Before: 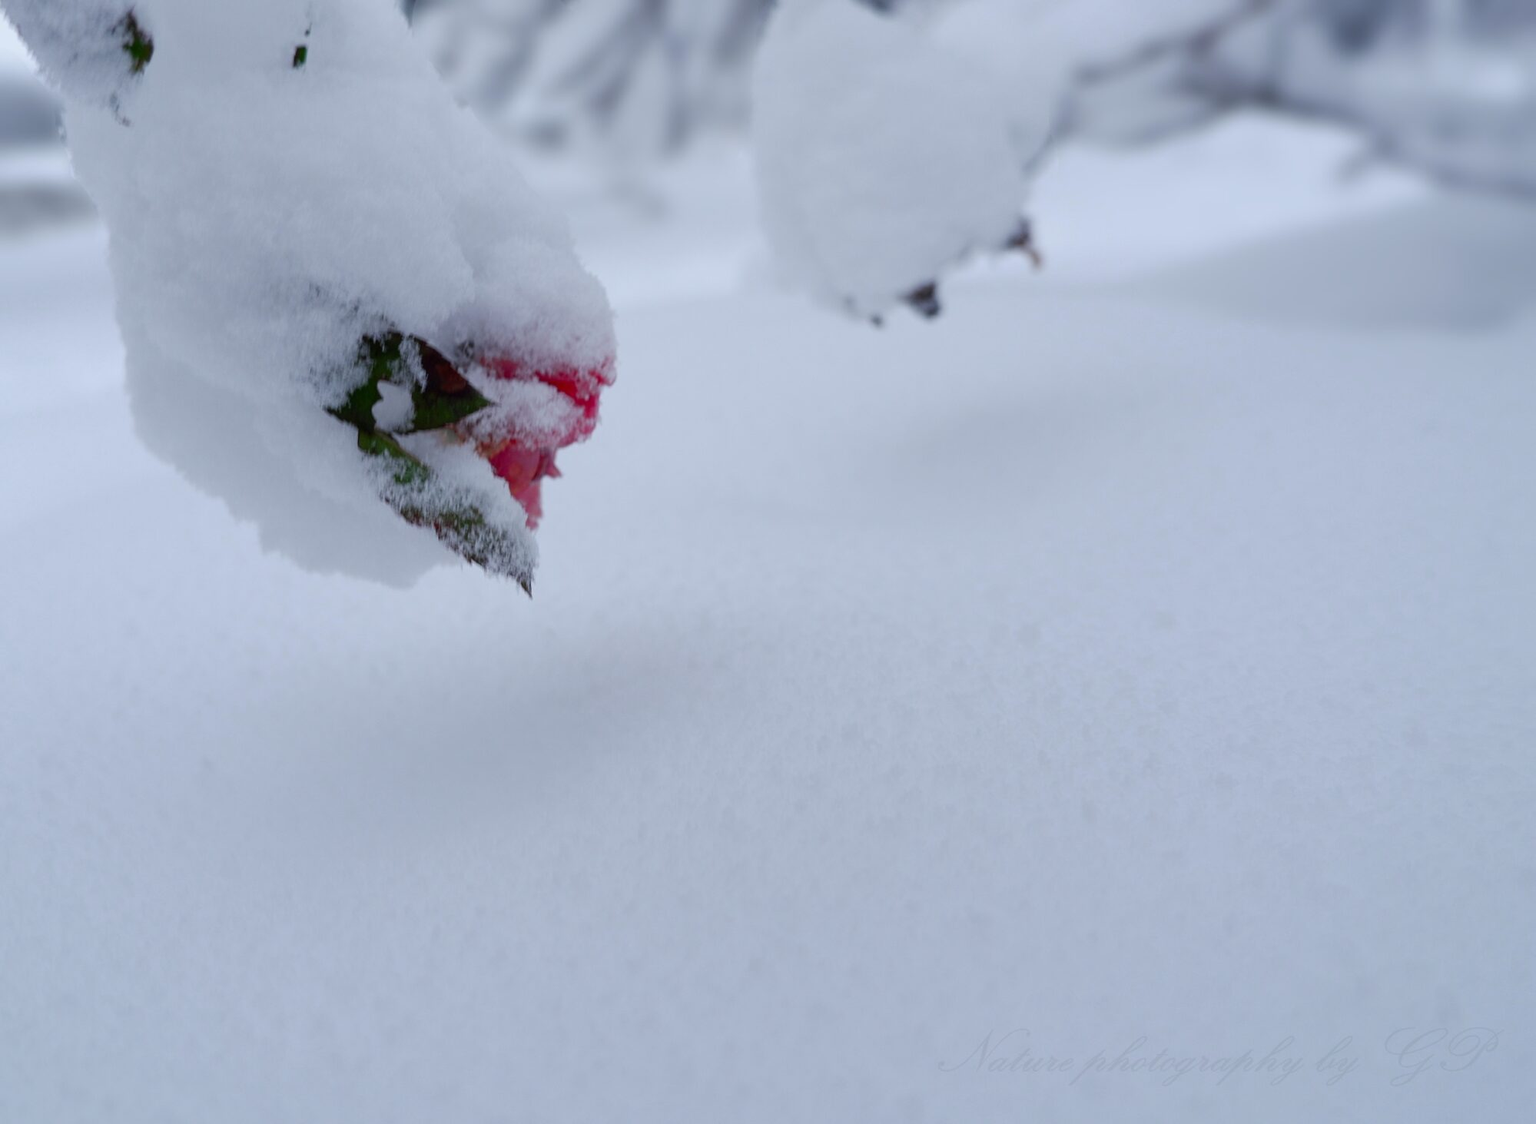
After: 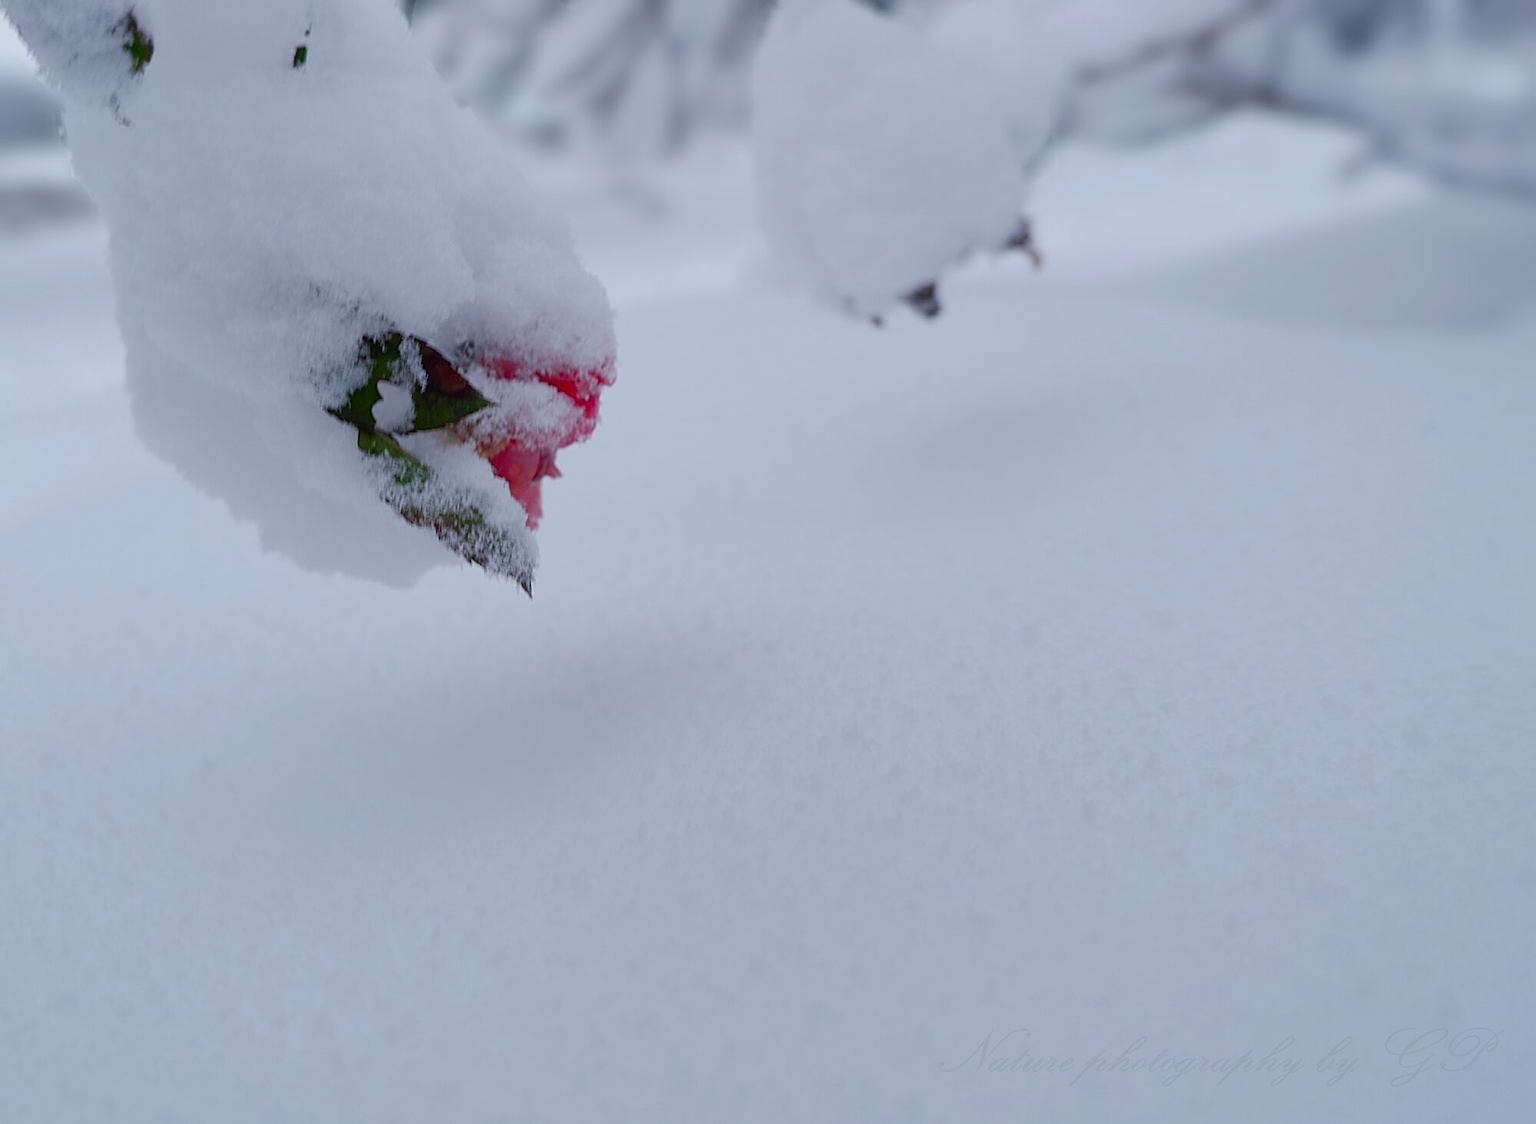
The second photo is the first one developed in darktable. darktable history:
sharpen: on, module defaults
color balance rgb: contrast -10%
